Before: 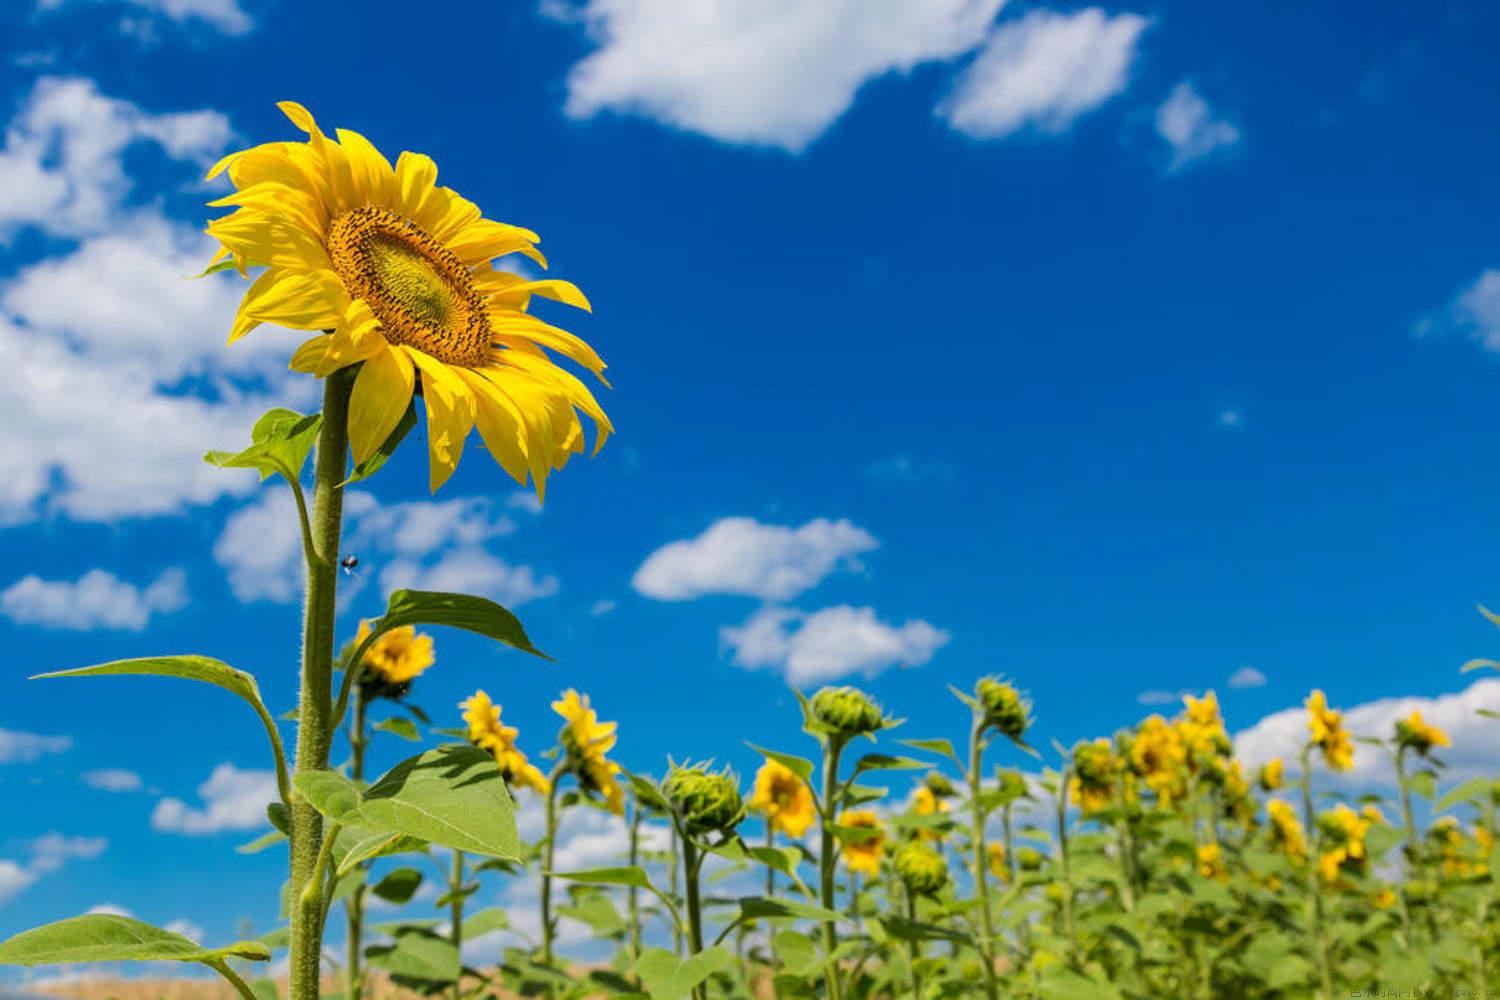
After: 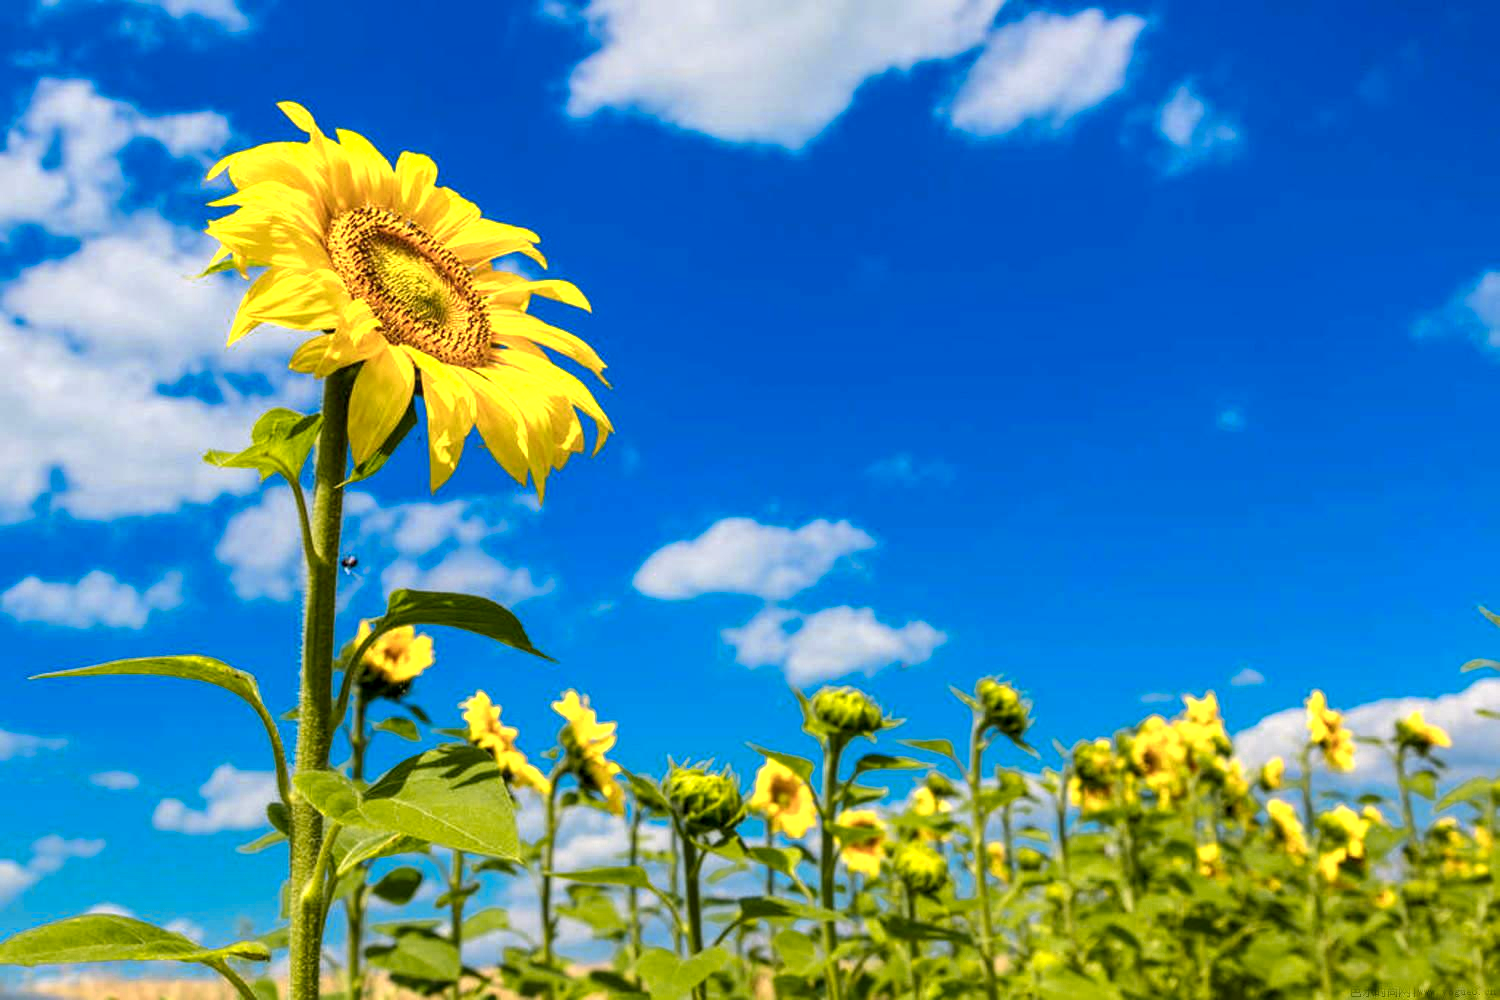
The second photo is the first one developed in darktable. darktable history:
local contrast: on, module defaults
color zones: curves: ch0 [(0.099, 0.624) (0.257, 0.596) (0.384, 0.376) (0.529, 0.492) (0.697, 0.564) (0.768, 0.532) (0.908, 0.644)]; ch1 [(0.112, 0.564) (0.254, 0.612) (0.432, 0.676) (0.592, 0.456) (0.743, 0.684) (0.888, 0.536)]; ch2 [(0.25, 0.5) (0.469, 0.36) (0.75, 0.5)]
